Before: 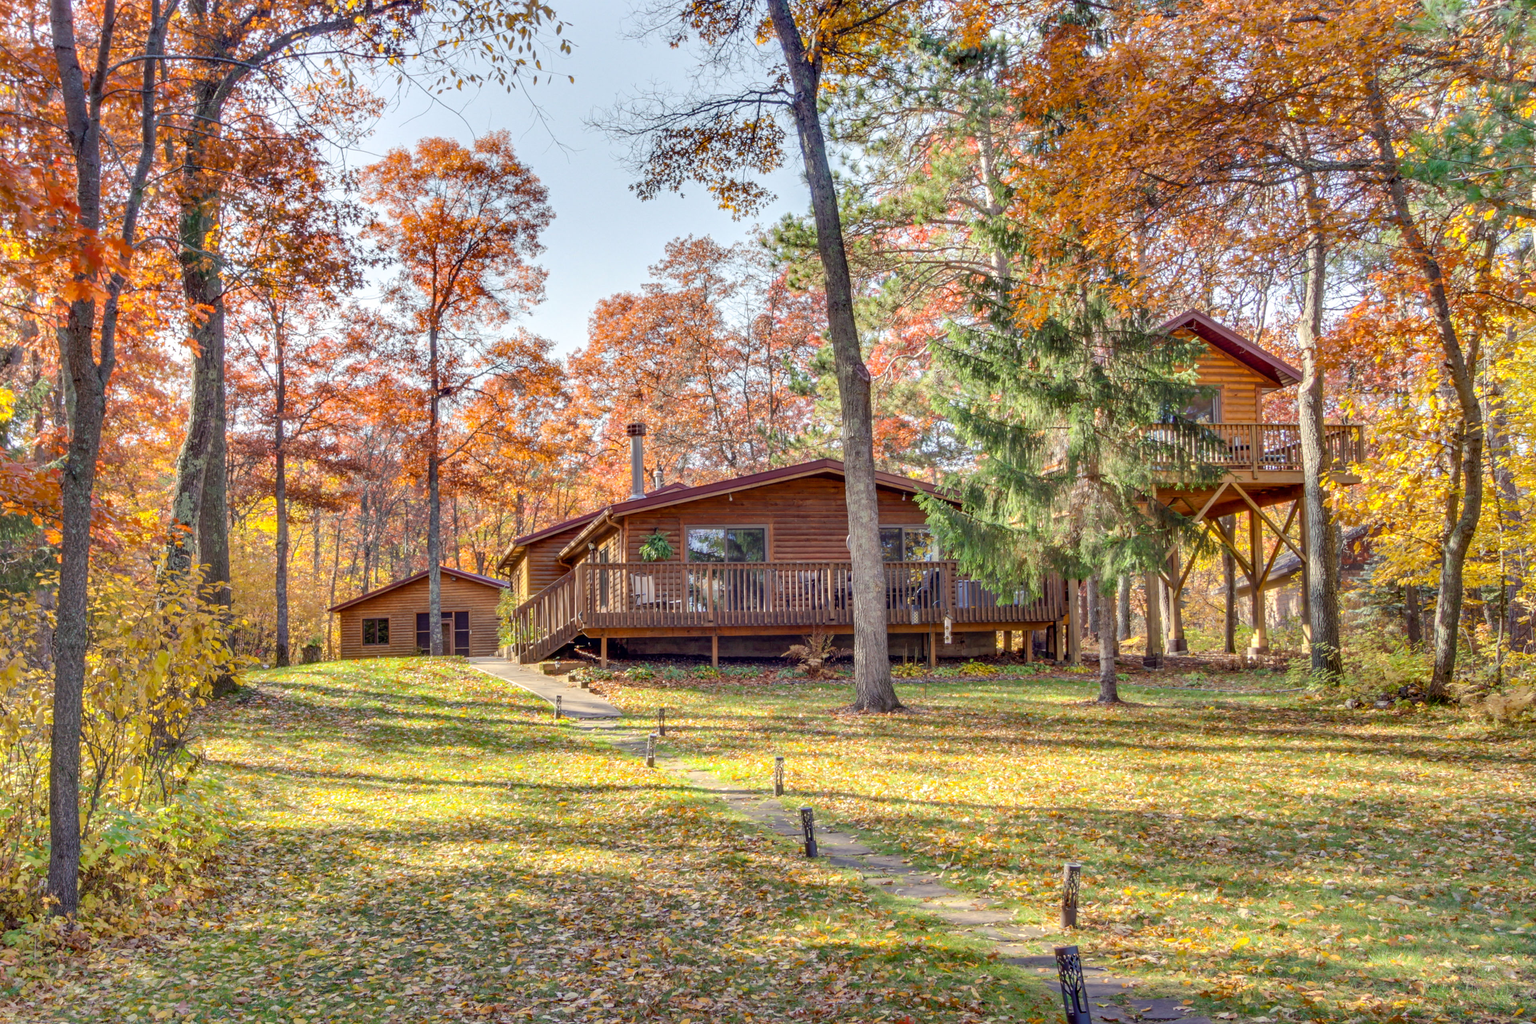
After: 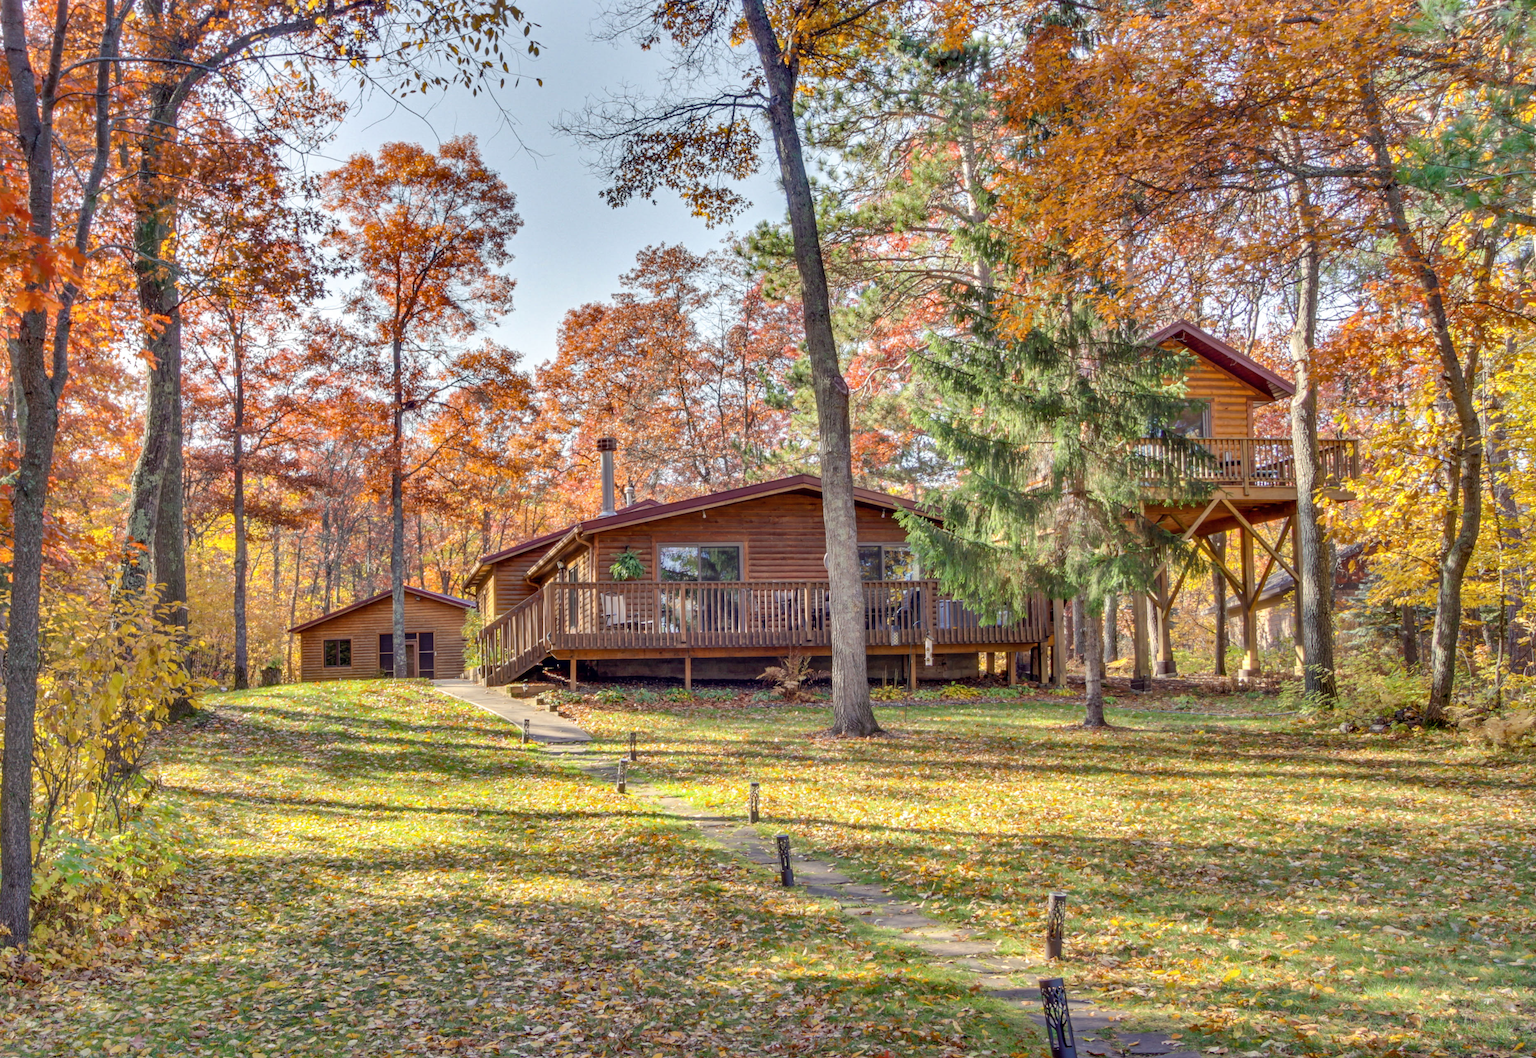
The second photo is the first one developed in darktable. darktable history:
contrast brightness saturation: saturation -0.047
crop and rotate: left 3.235%
shadows and highlights: soften with gaussian
